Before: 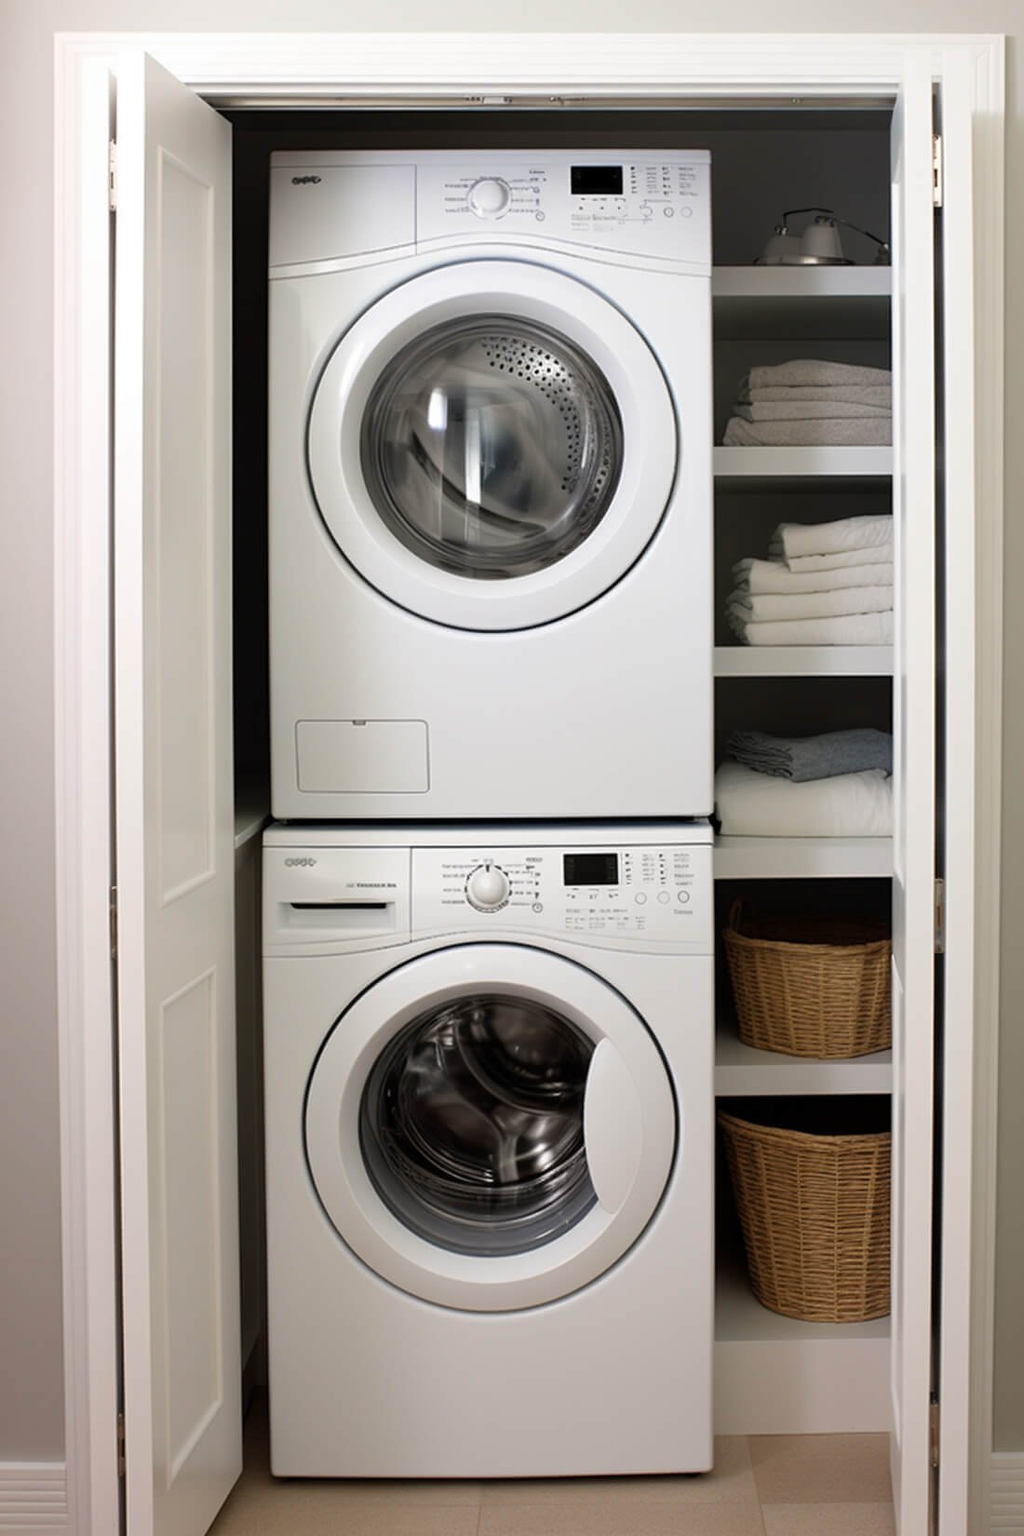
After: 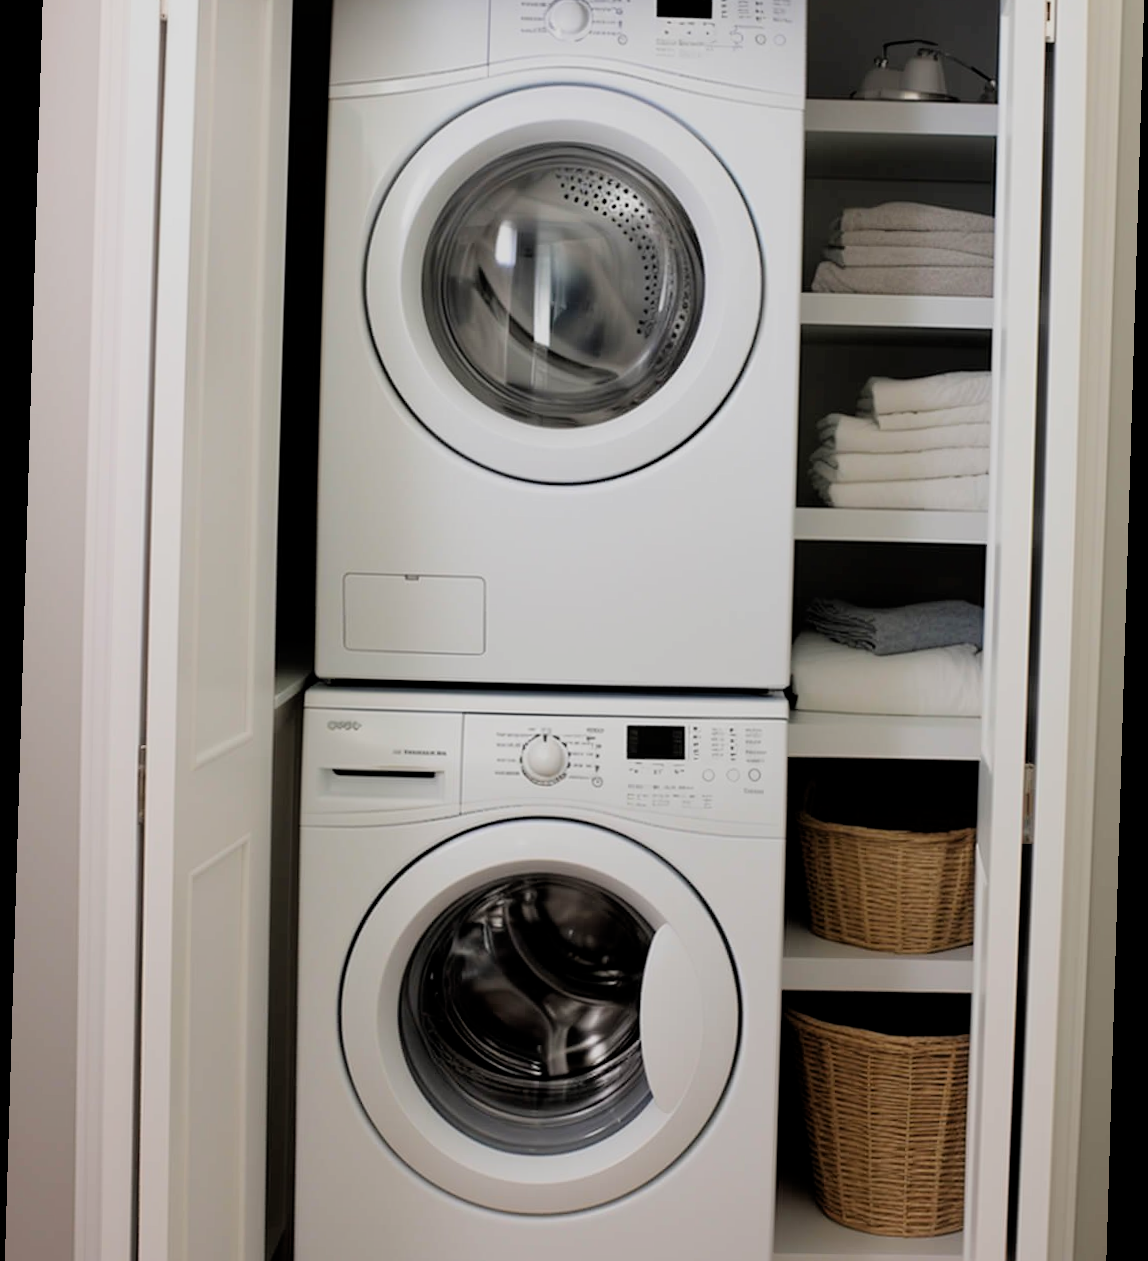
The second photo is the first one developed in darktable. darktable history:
rotate and perspective: rotation 1.72°, automatic cropping off
crop and rotate: top 12.5%, bottom 12.5%
filmic rgb: middle gray luminance 18.42%, black relative exposure -9 EV, white relative exposure 3.75 EV, threshold 6 EV, target black luminance 0%, hardness 4.85, latitude 67.35%, contrast 0.955, highlights saturation mix 20%, shadows ↔ highlights balance 21.36%, add noise in highlights 0, preserve chrominance luminance Y, color science v3 (2019), use custom middle-gray values true, iterations of high-quality reconstruction 0, contrast in highlights soft, enable highlight reconstruction true
